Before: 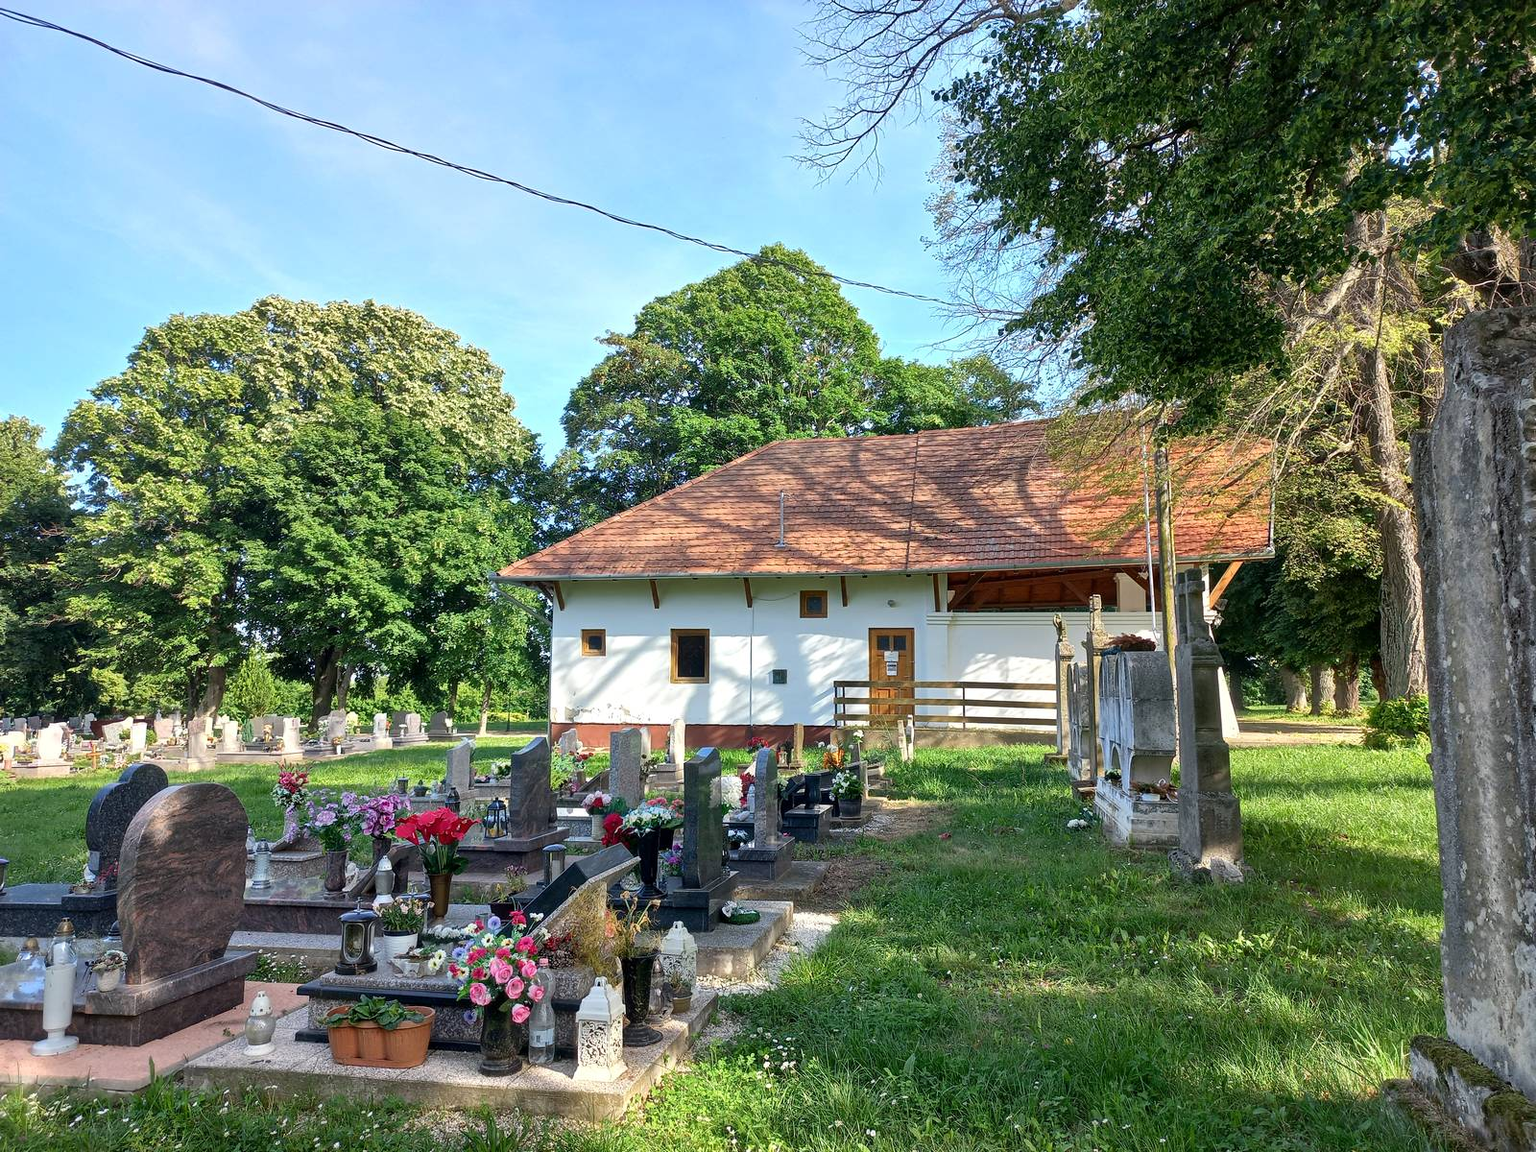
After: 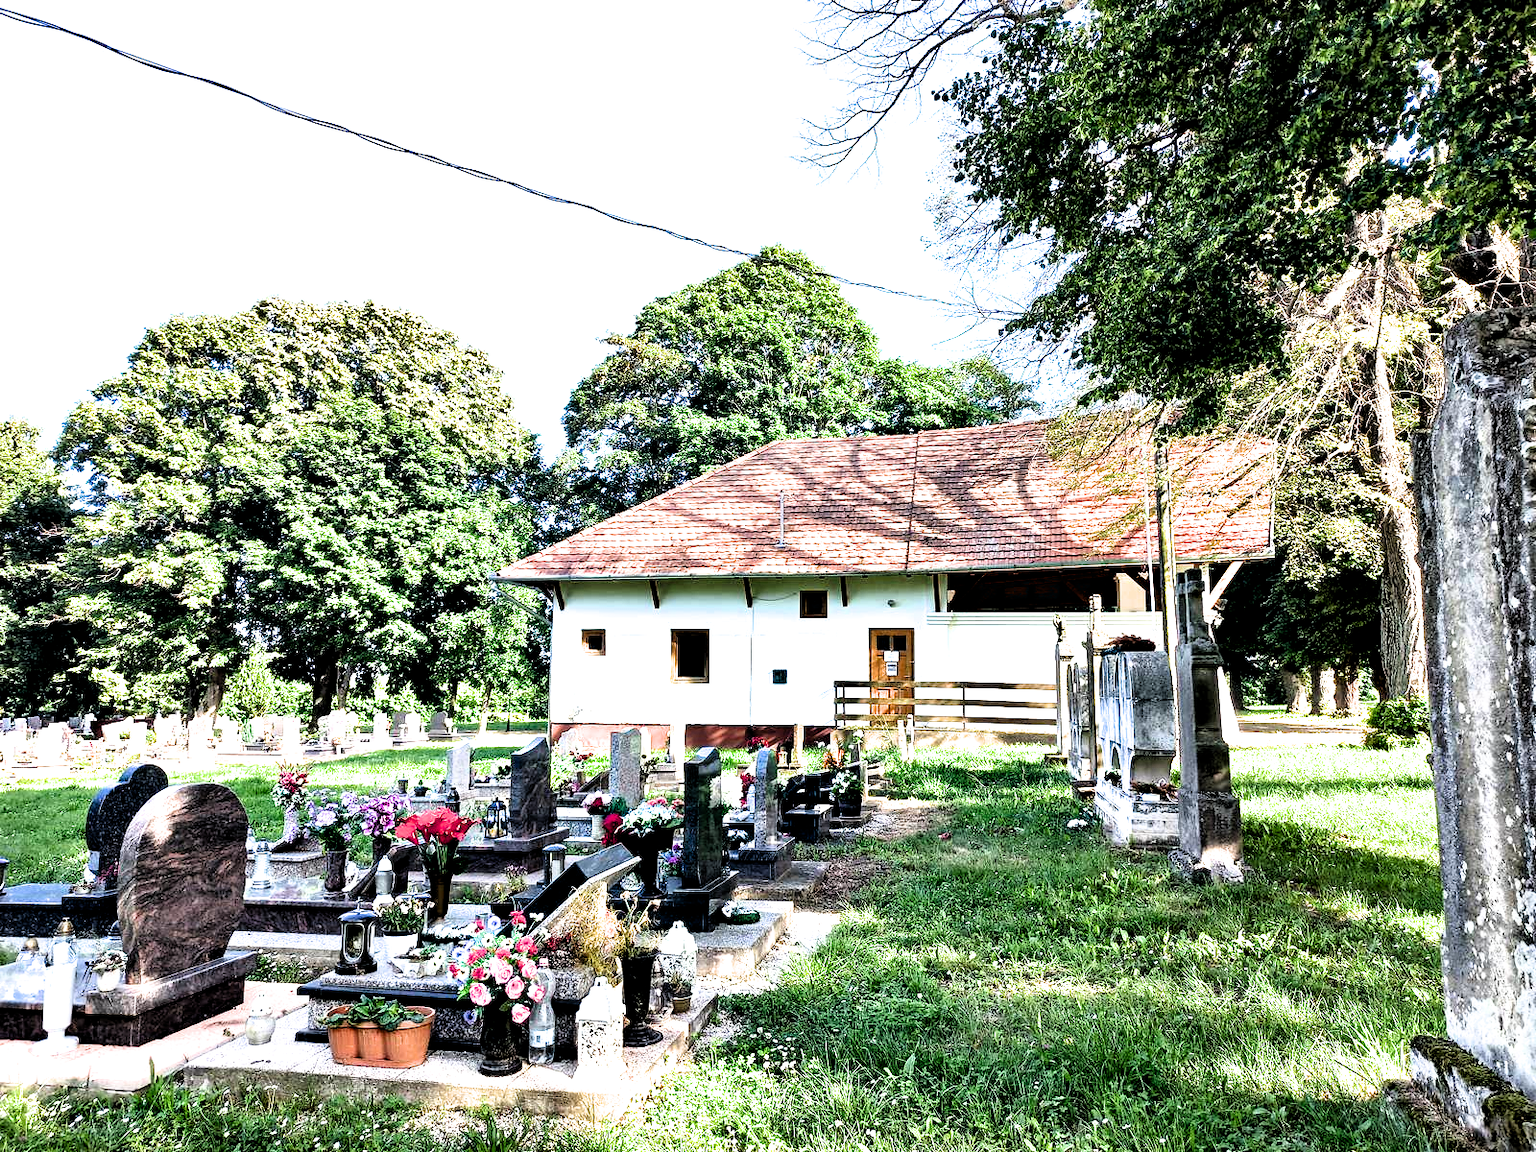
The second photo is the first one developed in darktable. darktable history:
filmic rgb: black relative exposure -5.54 EV, white relative exposure 2.48 EV, target black luminance 0%, hardness 4.5, latitude 66.93%, contrast 1.454, shadows ↔ highlights balance -3.92%
contrast equalizer: octaves 7, y [[0.6 ×6], [0.55 ×6], [0 ×6], [0 ×6], [0 ×6]]
exposure: black level correction 0.001, exposure 1.13 EV, compensate exposure bias true, compensate highlight preservation false
